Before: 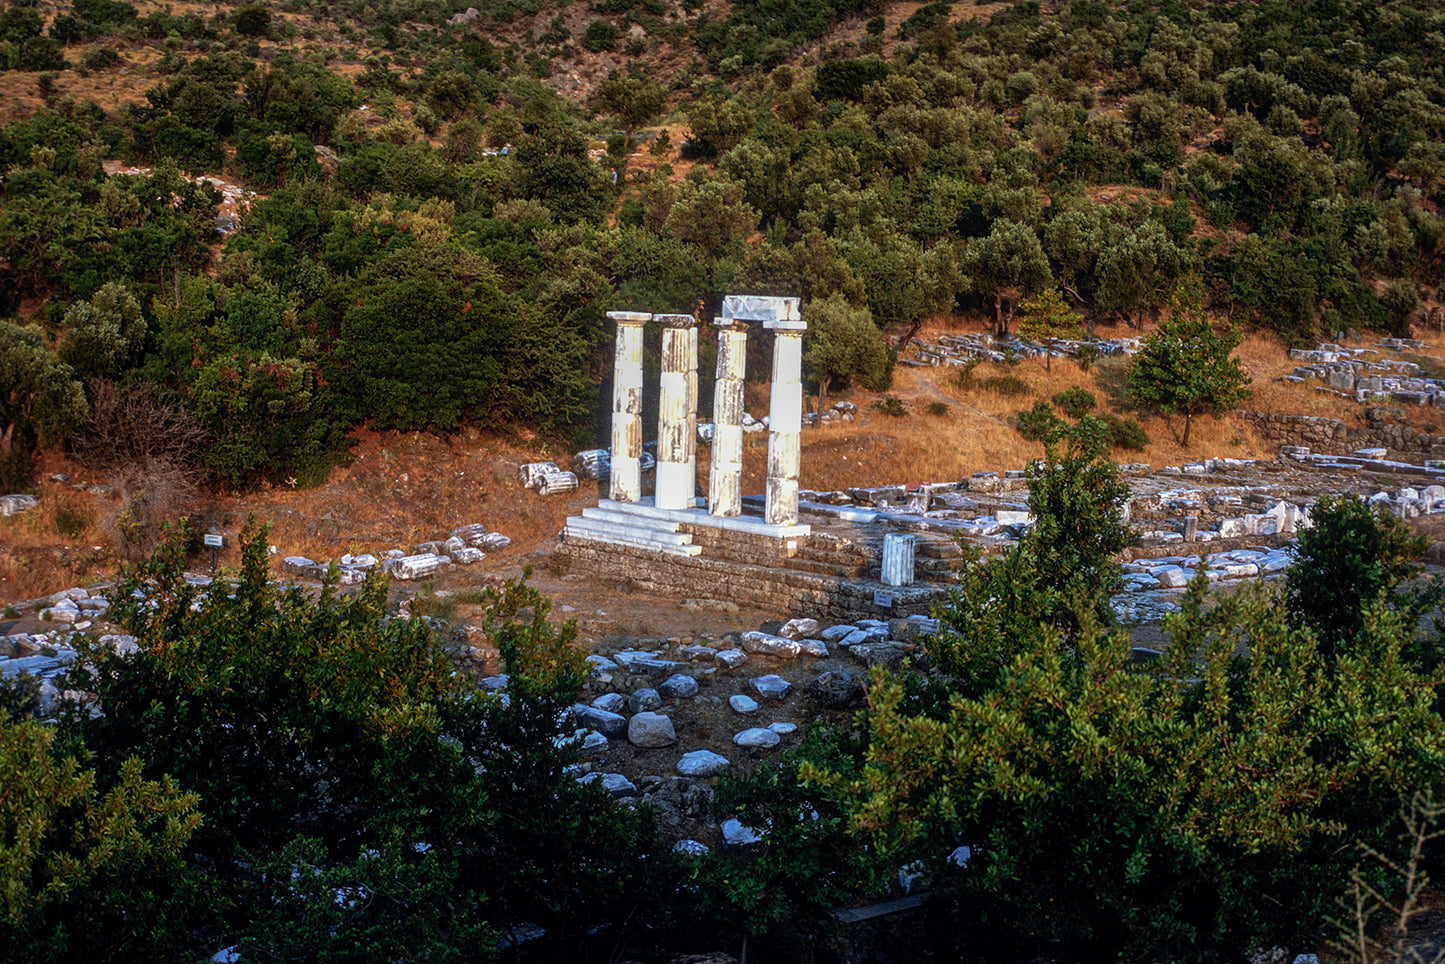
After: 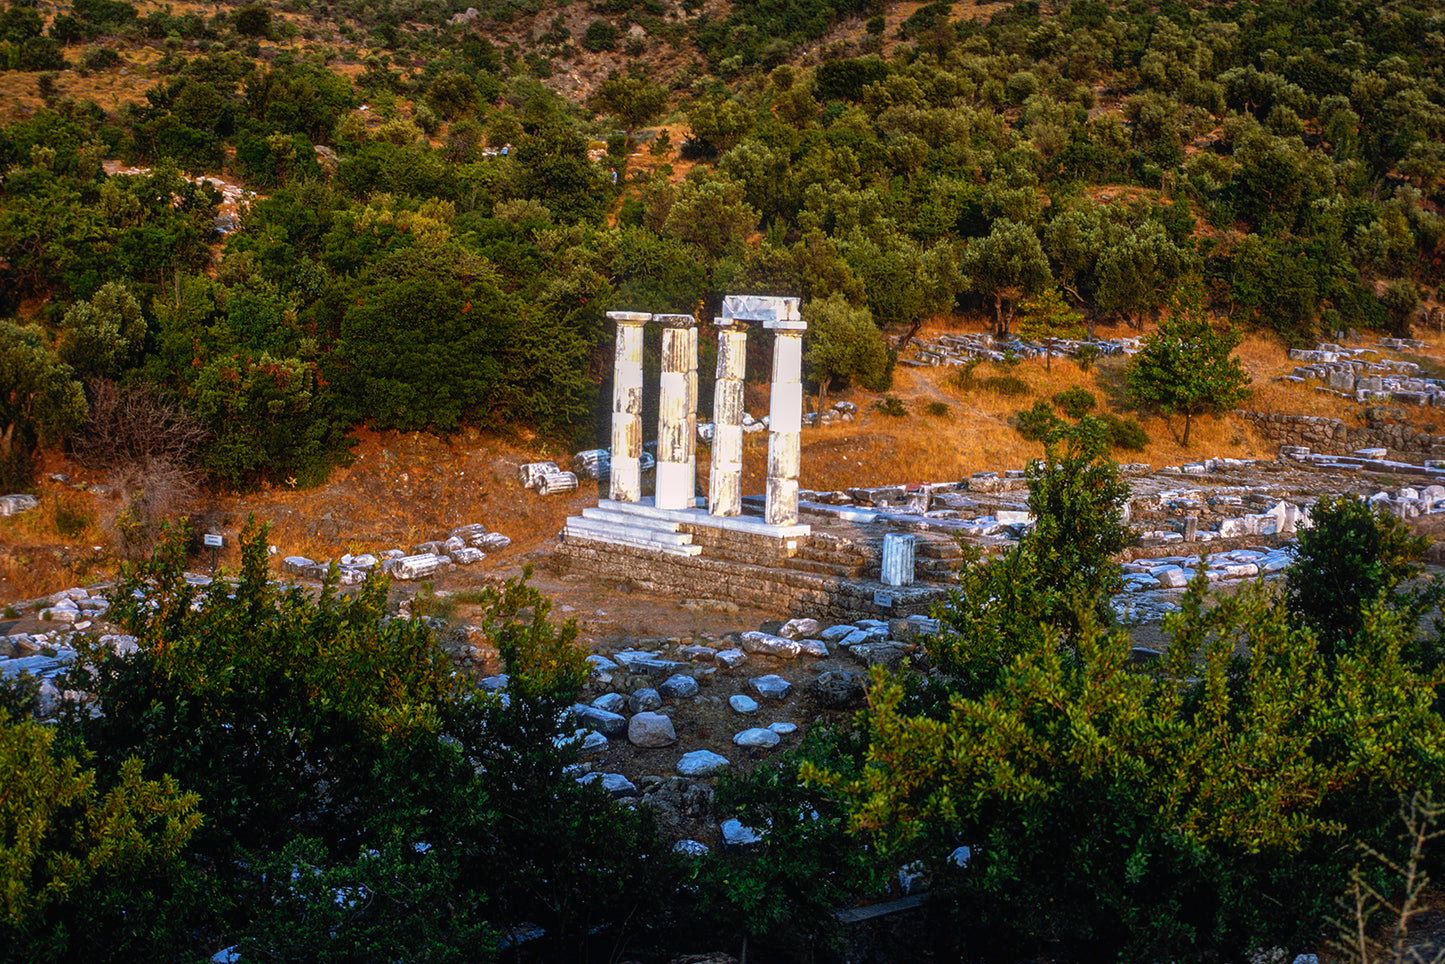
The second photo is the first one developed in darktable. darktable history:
exposure: black level correction -0.001, exposure 0.08 EV, compensate highlight preservation false
color balance rgb: shadows lift › chroma 3.765%, shadows lift › hue 88.26°, highlights gain › chroma 0.93%, highlights gain › hue 25.72°, perceptual saturation grading › global saturation 25.14%
